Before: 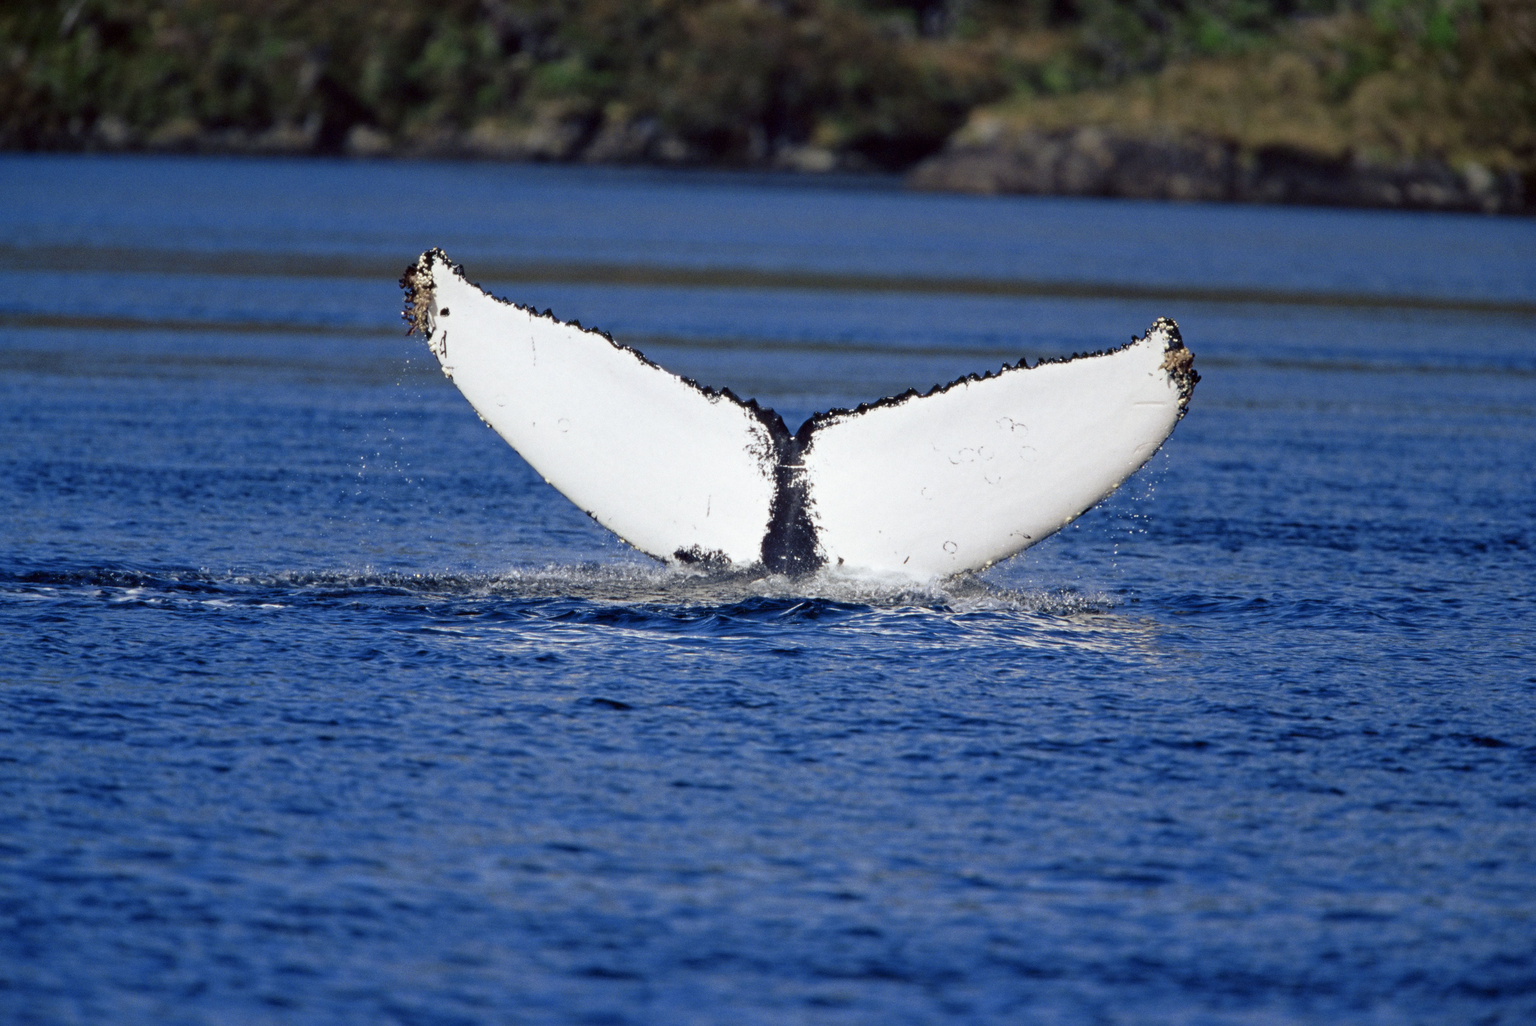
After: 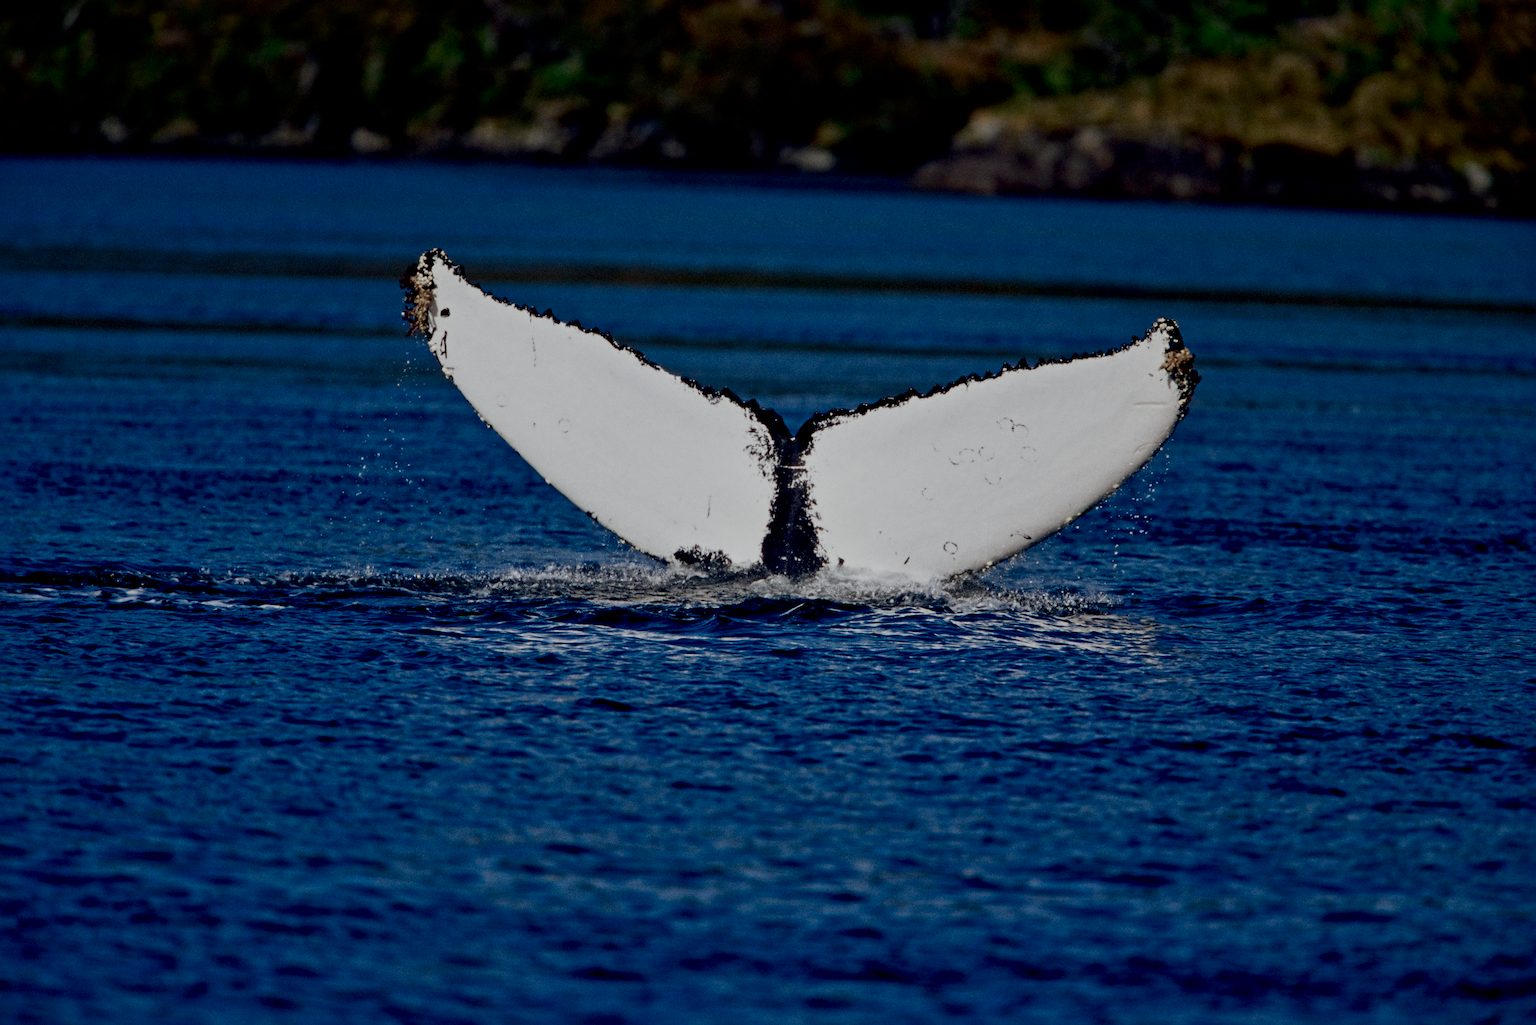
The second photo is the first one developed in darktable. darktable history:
crop: bottom 0.062%
filmic rgb: middle gray luminance 29.97%, black relative exposure -8.91 EV, white relative exposure 6.99 EV, target black luminance 0%, hardness 2.96, latitude 1.14%, contrast 0.962, highlights saturation mix 5.09%, shadows ↔ highlights balance 12.42%, add noise in highlights 0.001, preserve chrominance no, color science v3 (2019), use custom middle-gray values true, contrast in highlights soft
contrast brightness saturation: contrast 0.222
tone curve: curves: ch0 [(0, 0) (0.8, 0.757) (1, 1)], color space Lab, independent channels
local contrast: mode bilateral grid, contrast 24, coarseness 60, detail 151%, midtone range 0.2
